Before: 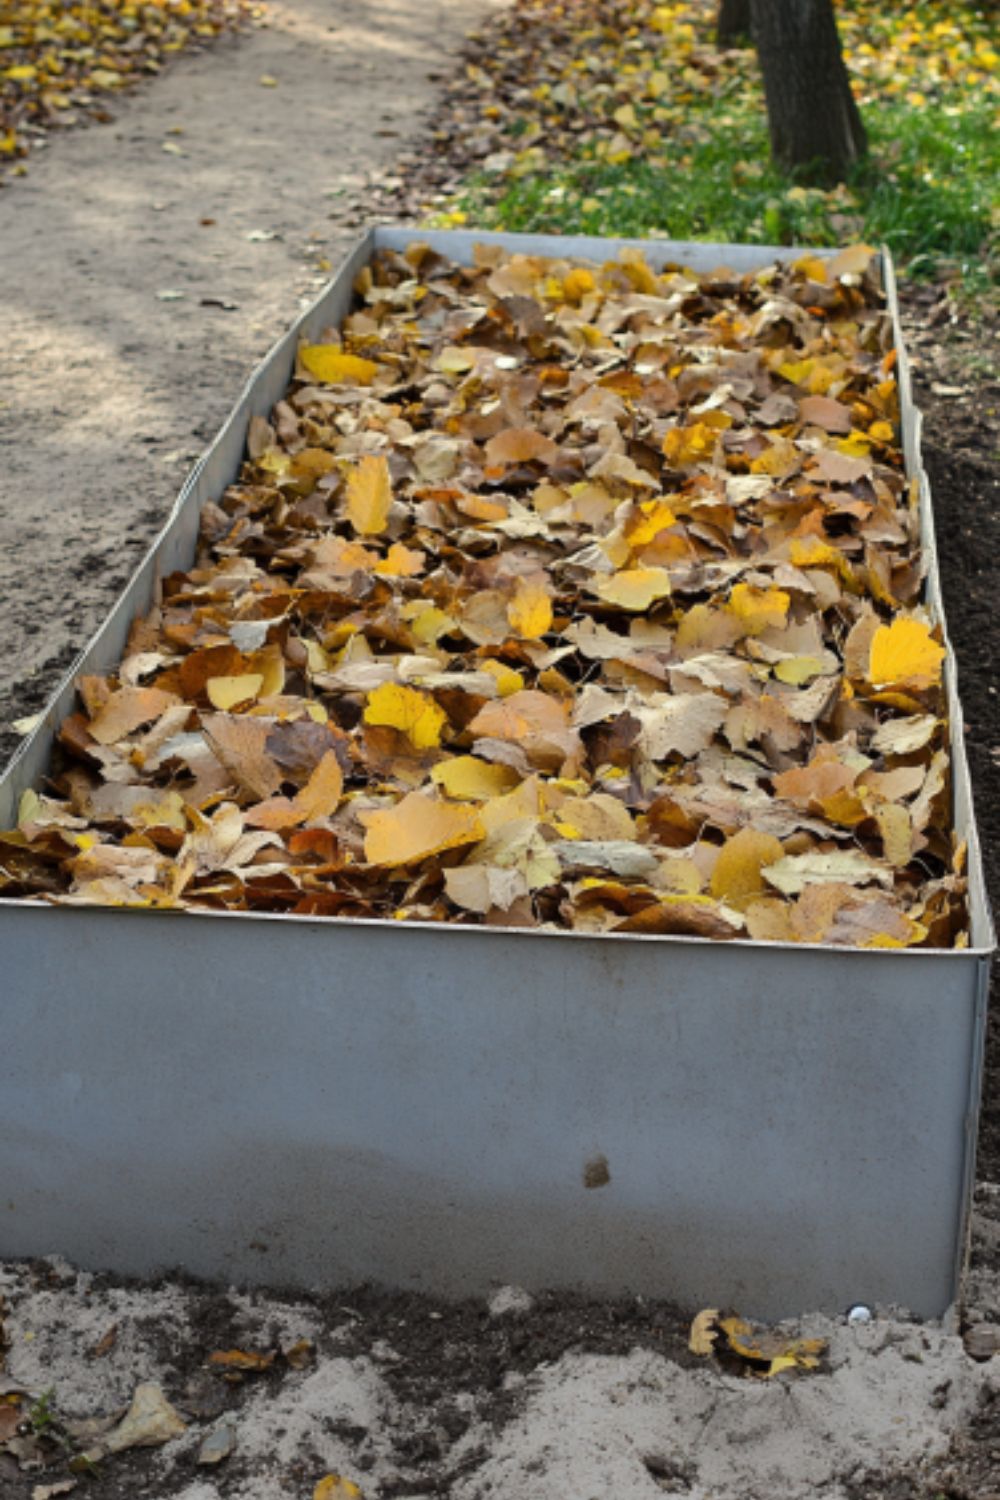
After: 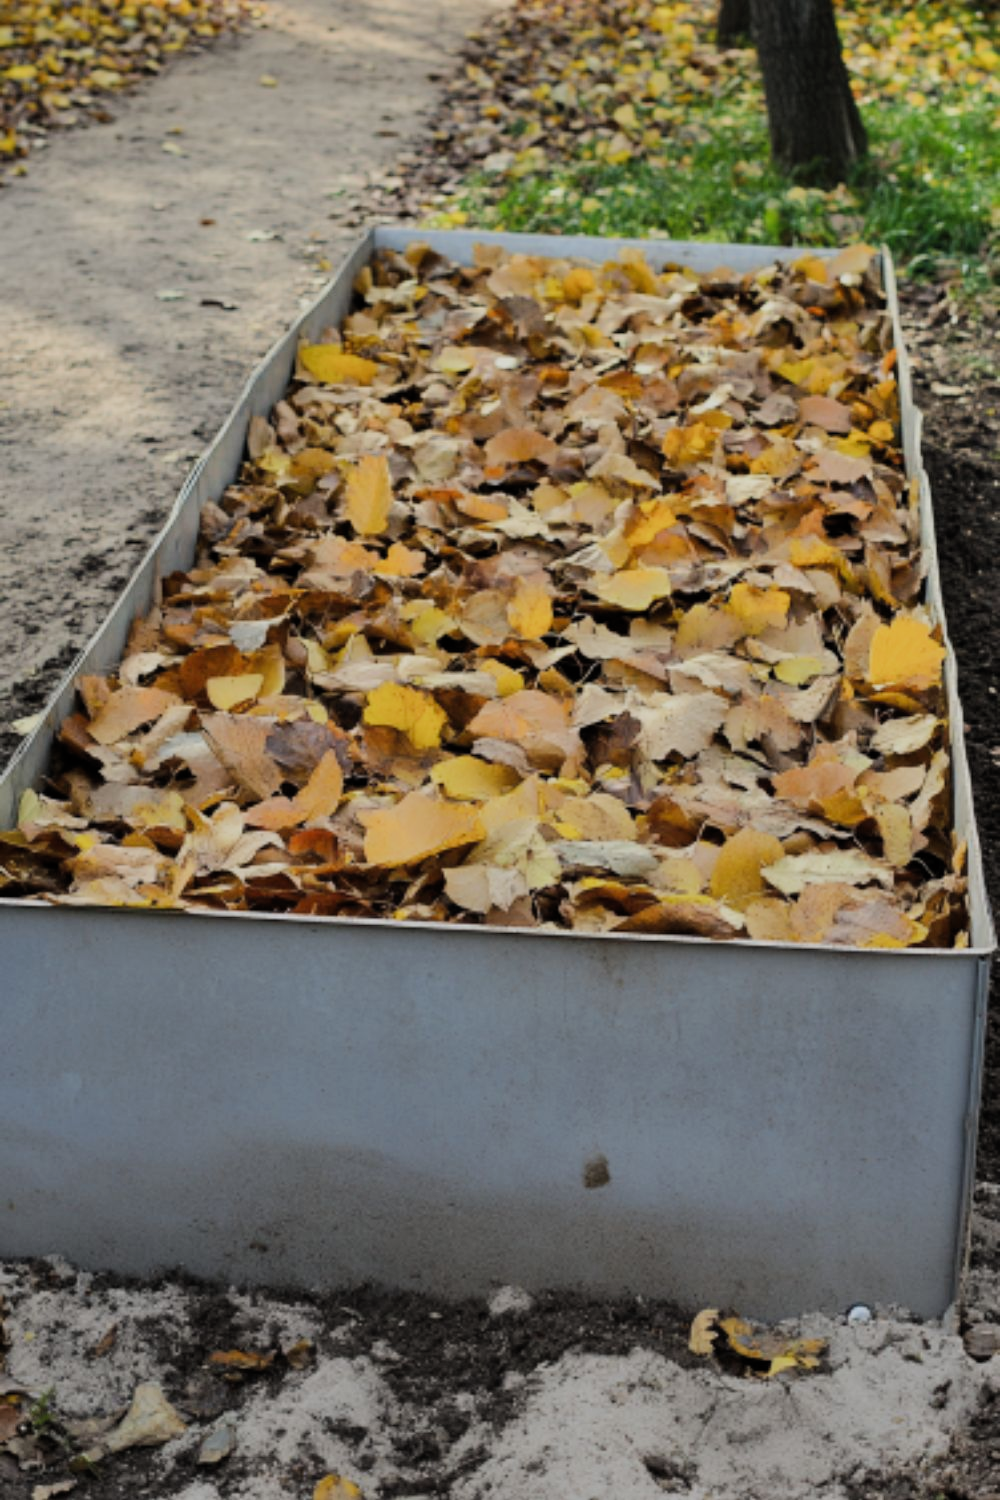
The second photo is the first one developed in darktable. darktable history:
exposure: exposure 0.082 EV, compensate exposure bias true, compensate highlight preservation false
filmic rgb: black relative exposure -7.65 EV, white relative exposure 3.96 EV, threshold 2.98 EV, hardness 4.01, contrast 1.094, highlights saturation mix -31.22%, preserve chrominance max RGB, color science v6 (2022), contrast in shadows safe, contrast in highlights safe, enable highlight reconstruction true
